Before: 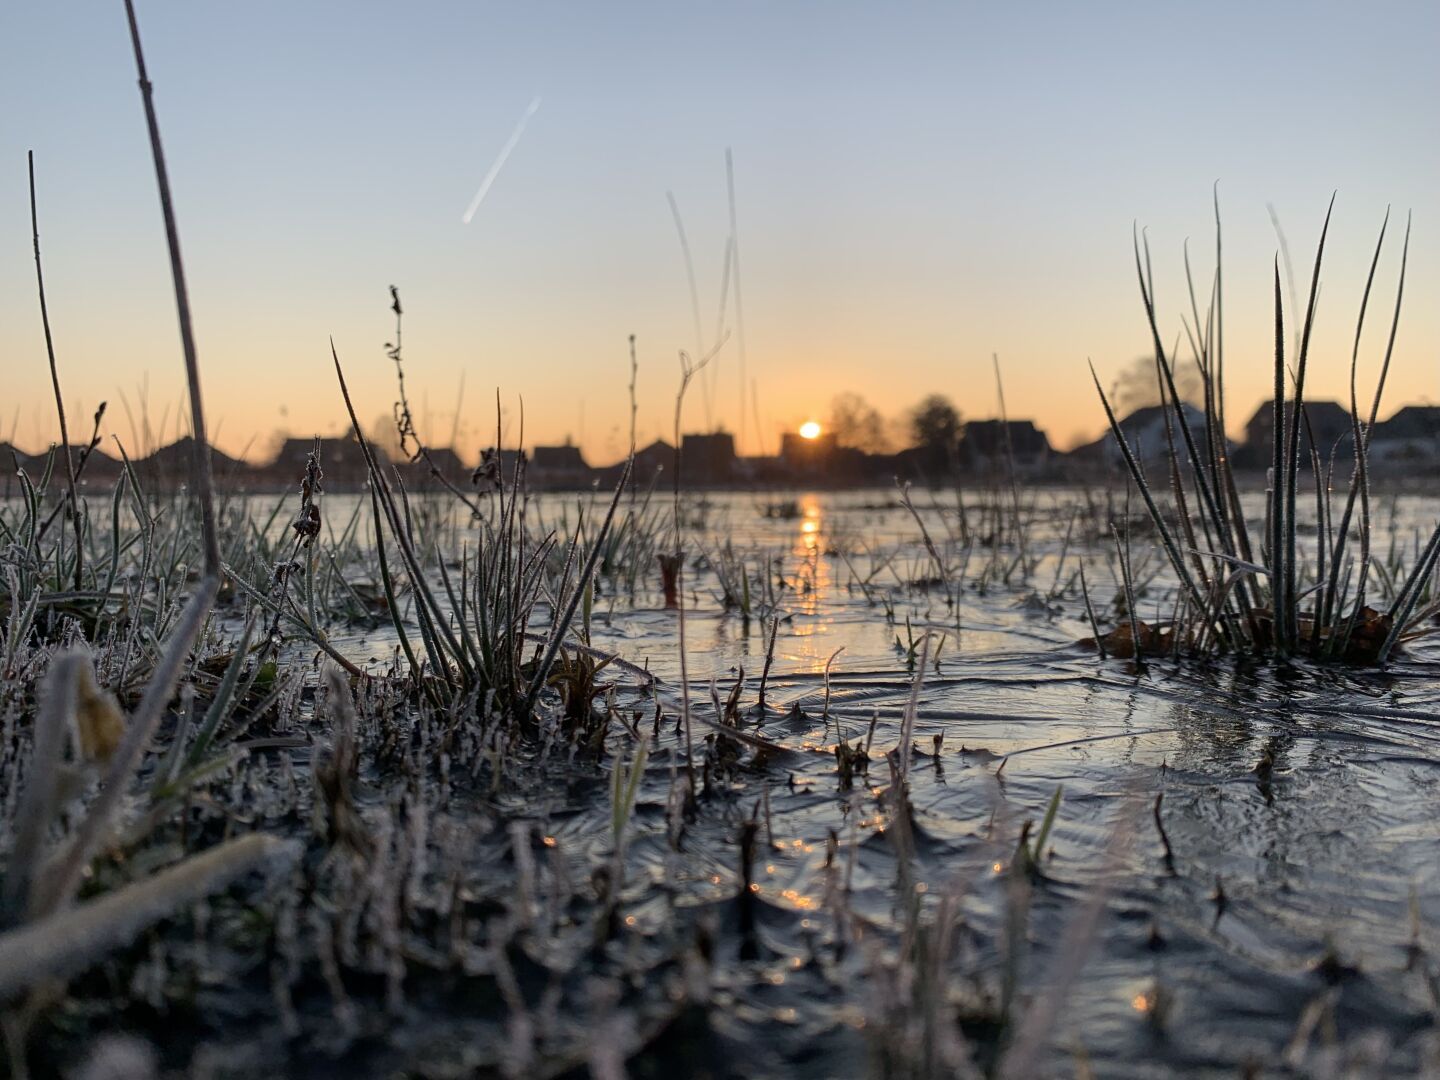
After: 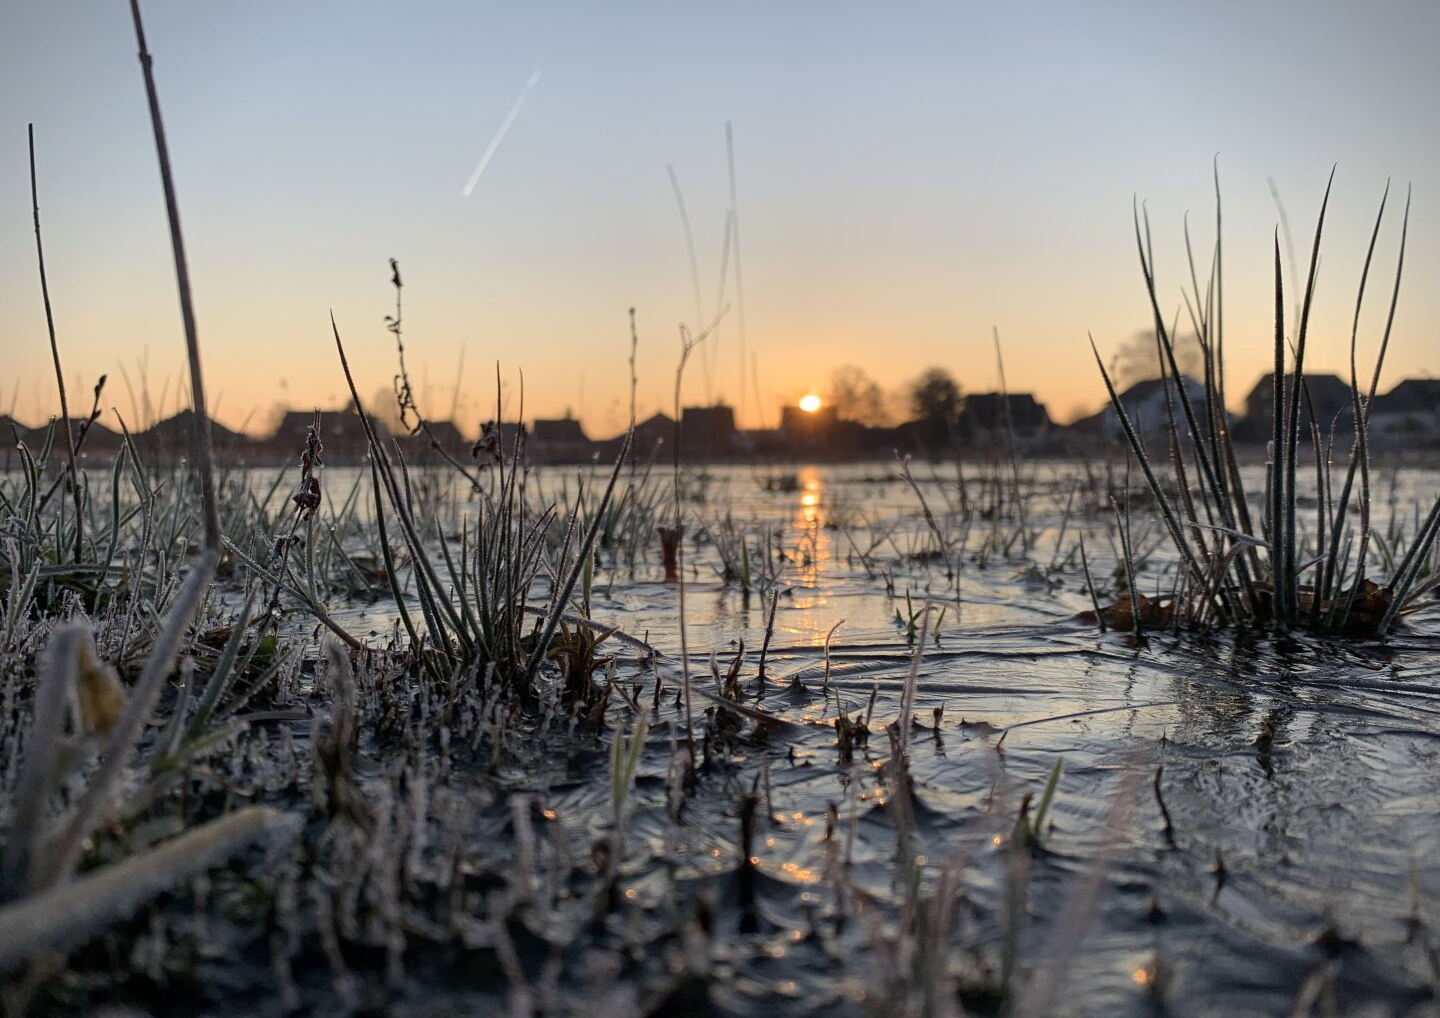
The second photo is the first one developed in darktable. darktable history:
tone equalizer: on, module defaults
vignetting: fall-off start 91.61%, center (-0.037, 0.146)
crop and rotate: top 2.608%, bottom 3.042%
